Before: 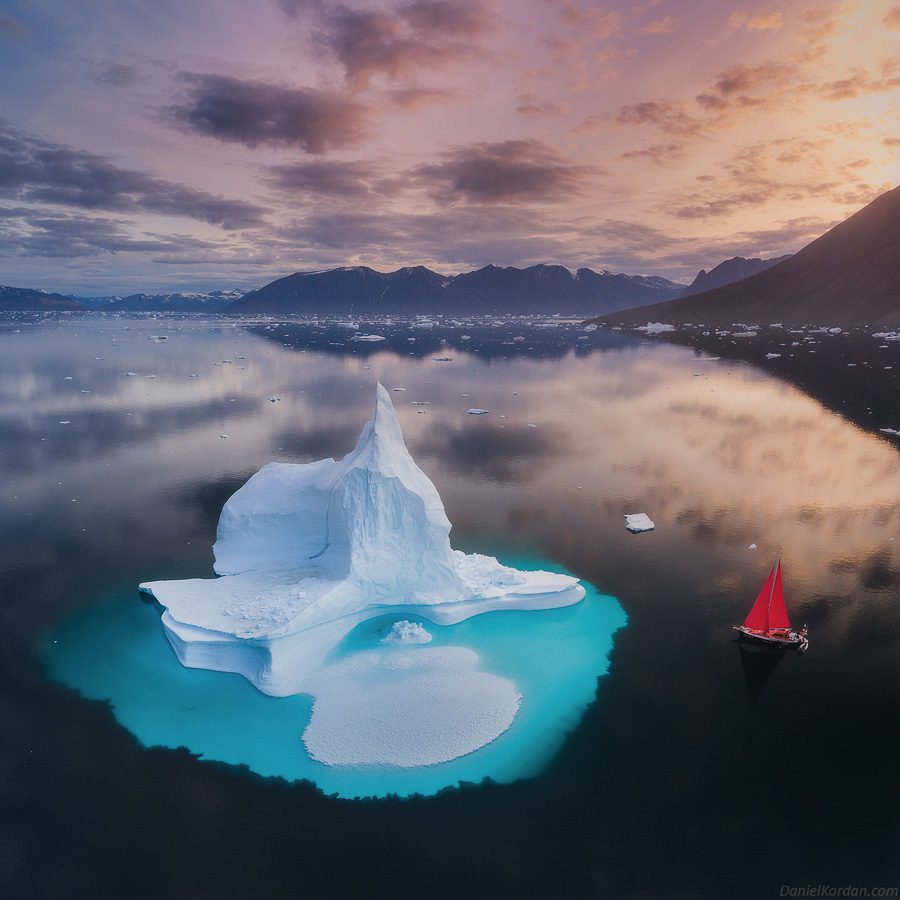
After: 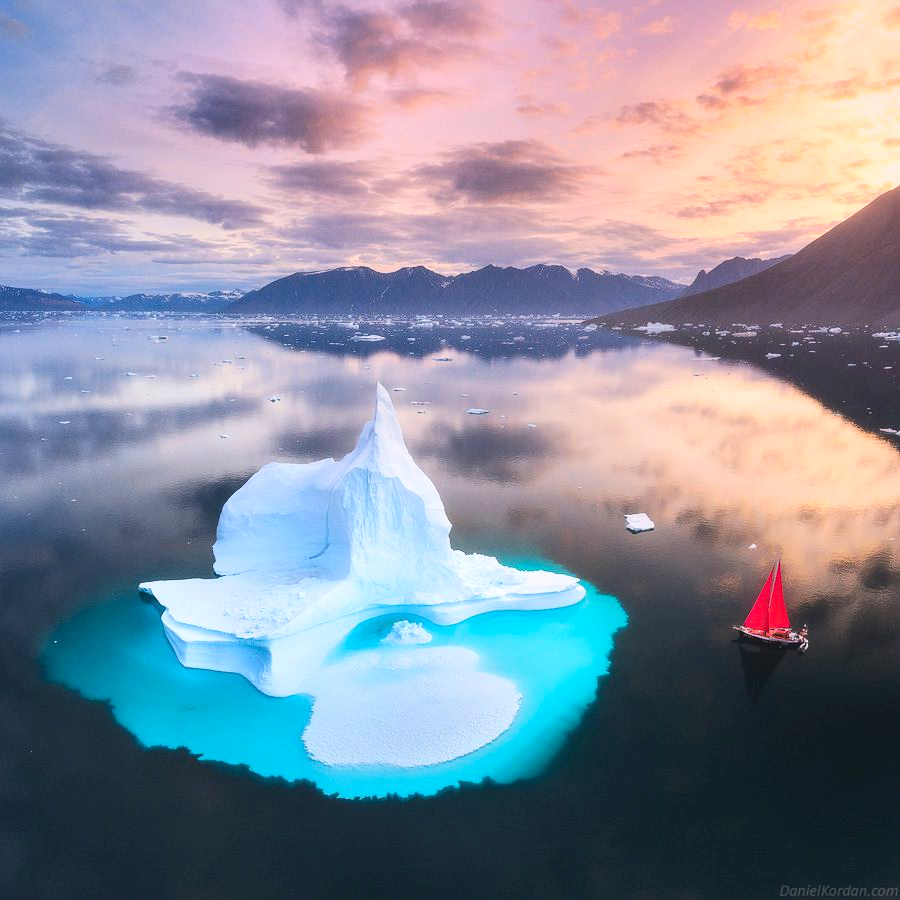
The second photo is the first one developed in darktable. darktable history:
exposure: black level correction 0, exposure 0.5 EV, compensate highlight preservation false
contrast brightness saturation: contrast 0.2, brightness 0.16, saturation 0.22
